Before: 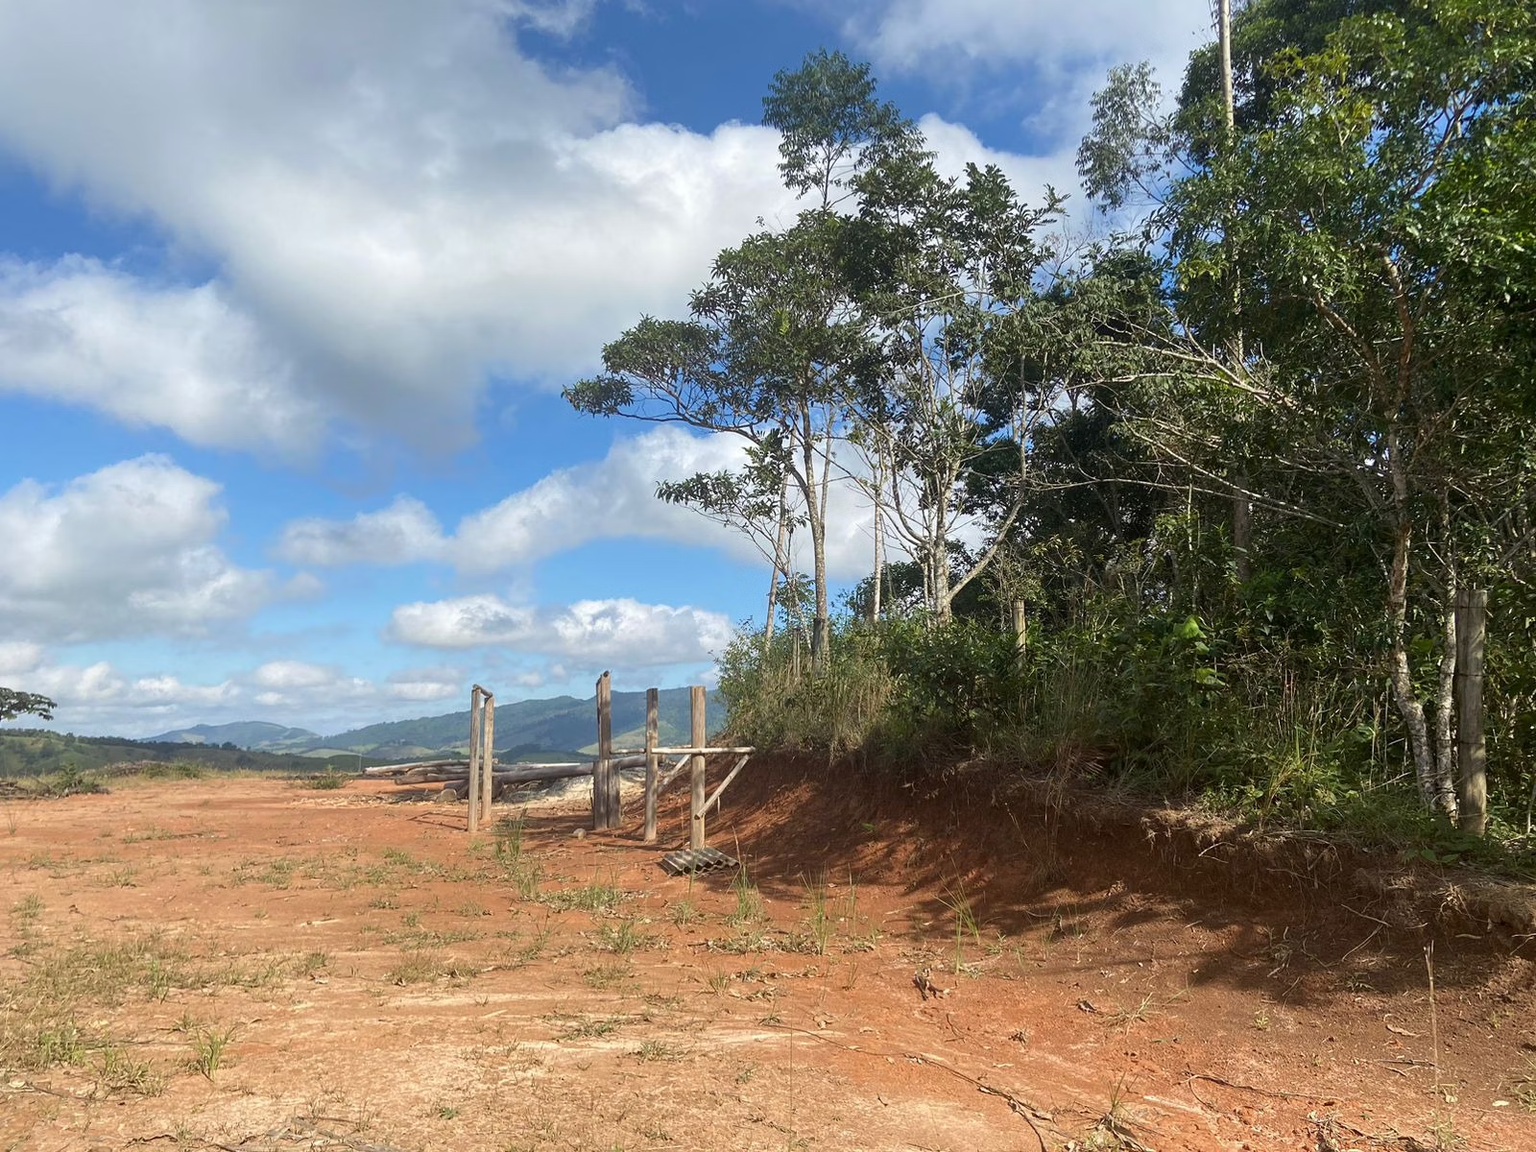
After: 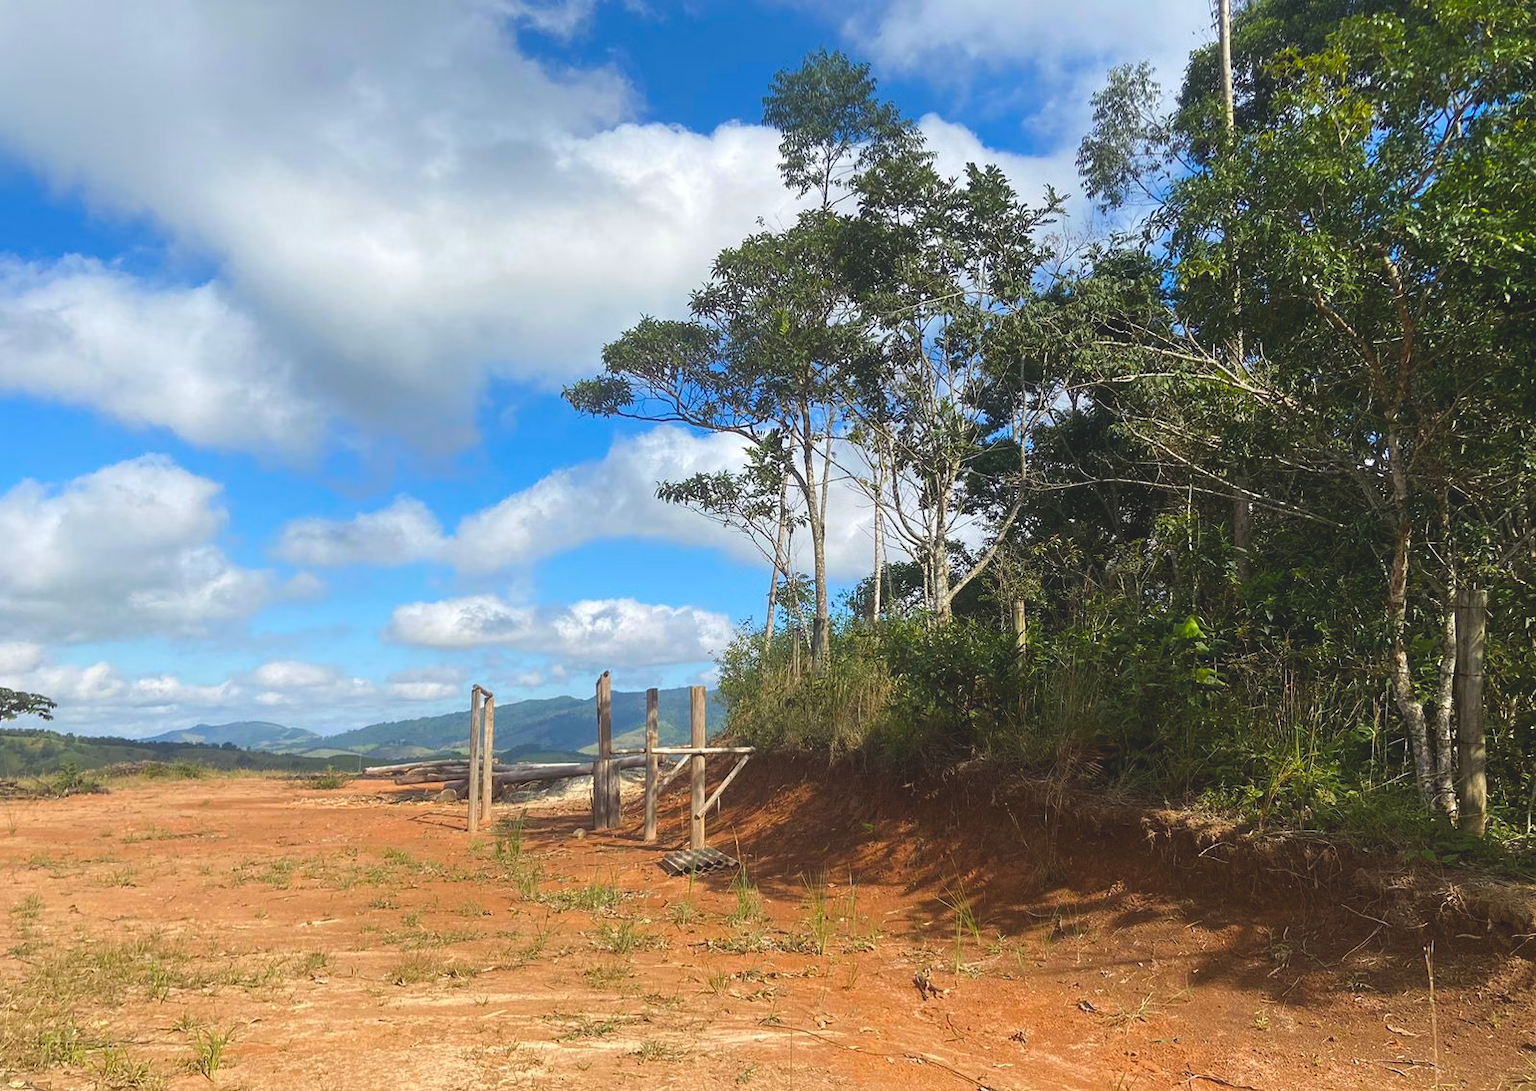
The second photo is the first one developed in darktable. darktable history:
exposure: black level correction 0.005, exposure 0.001 EV, compensate highlight preservation false
crop and rotate: top 0.004%, bottom 5.18%
color balance rgb: power › hue 208.99°, global offset › luminance 1.523%, linear chroma grading › shadows 9.783%, linear chroma grading › highlights 10.452%, linear chroma grading › global chroma 14.885%, linear chroma grading › mid-tones 14.747%, perceptual saturation grading › global saturation 0.158%
